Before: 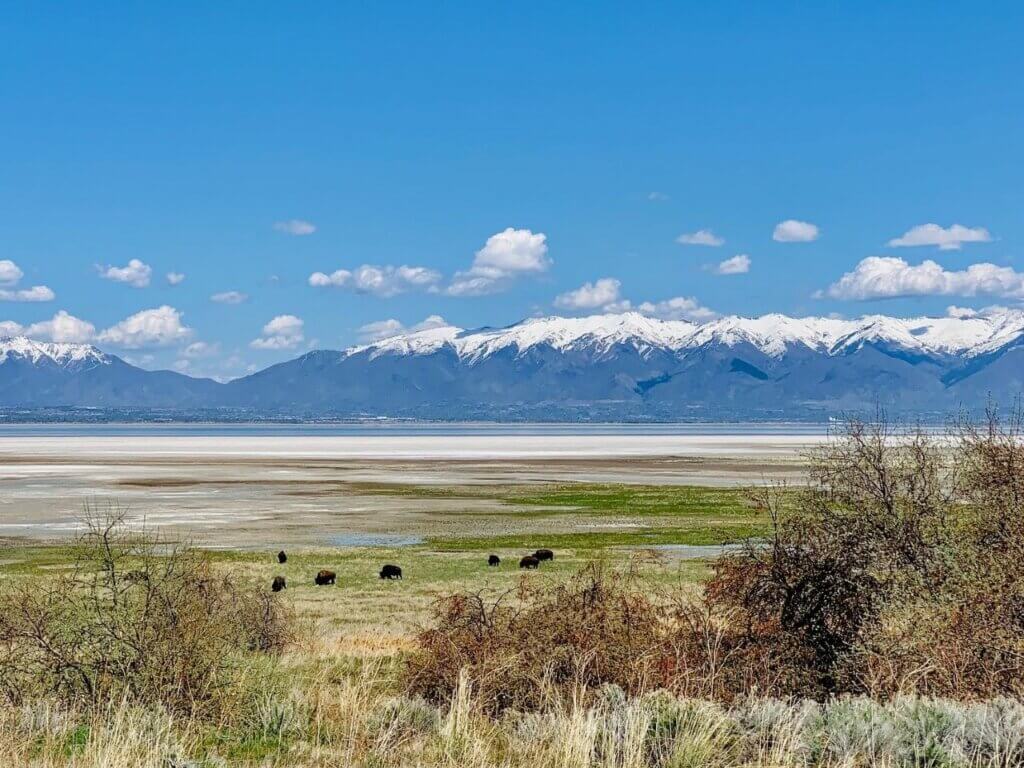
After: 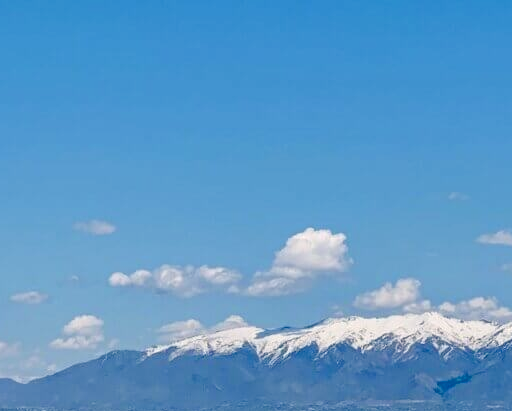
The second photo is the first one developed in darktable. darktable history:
white balance: emerald 1
crop: left 19.556%, right 30.401%, bottom 46.458%
color balance rgb: shadows lift › chroma 2%, shadows lift › hue 250°, power › hue 326.4°, highlights gain › chroma 2%, highlights gain › hue 64.8°, global offset › luminance 0.5%, global offset › hue 58.8°, perceptual saturation grading › highlights -25%, perceptual saturation grading › shadows 30%, global vibrance 15%
